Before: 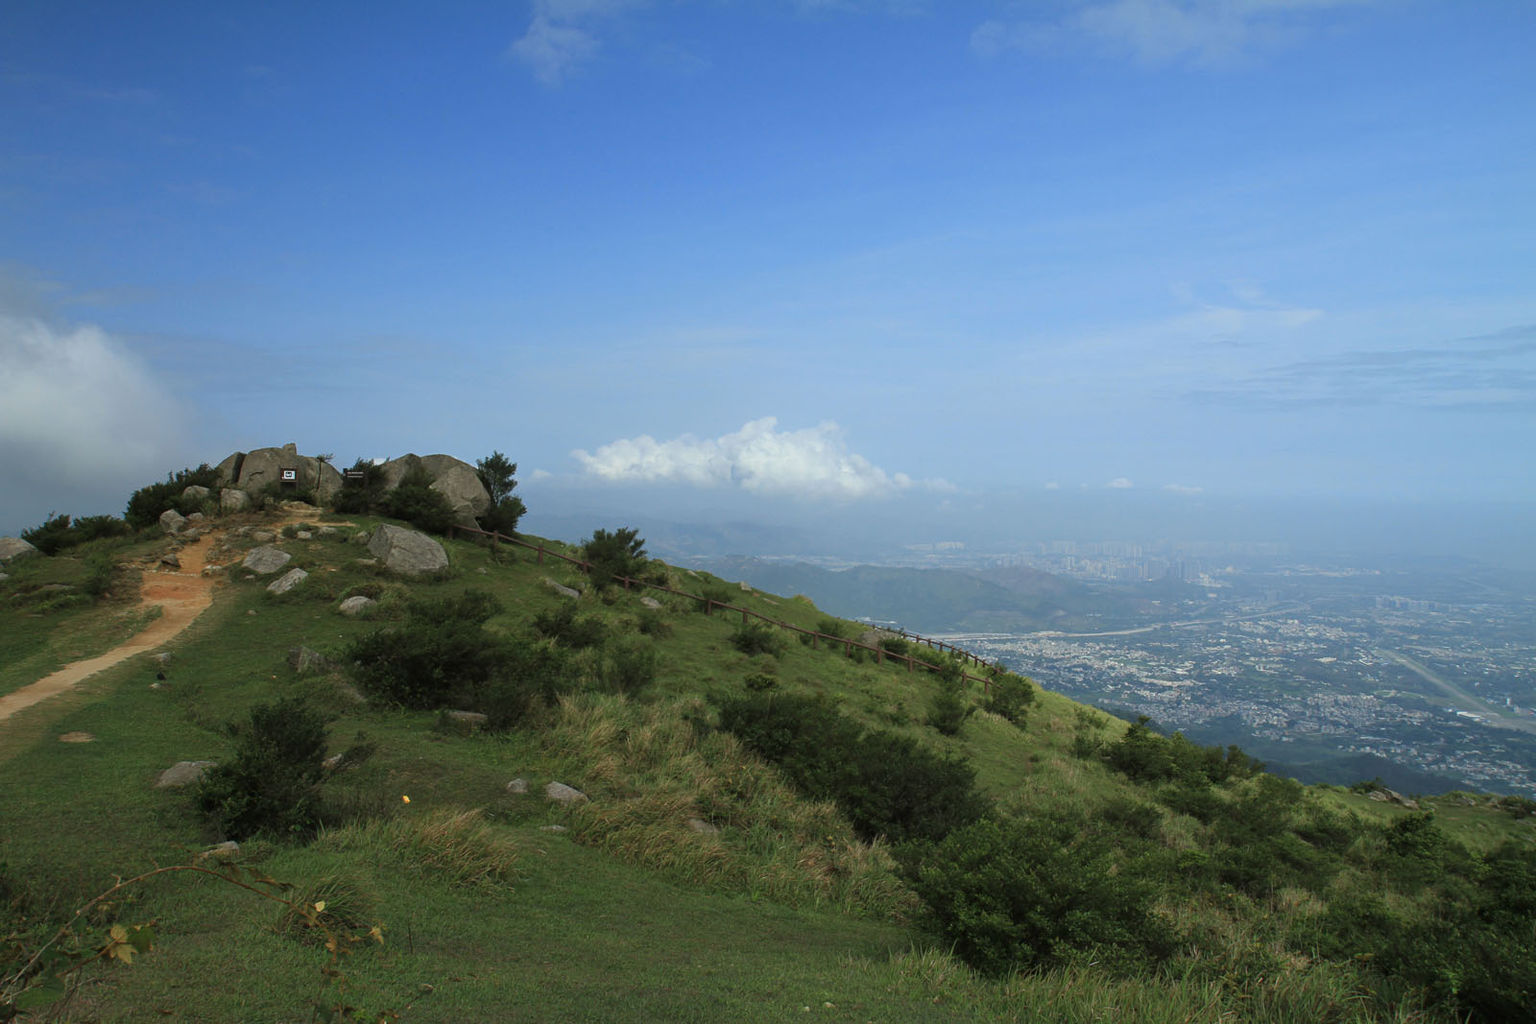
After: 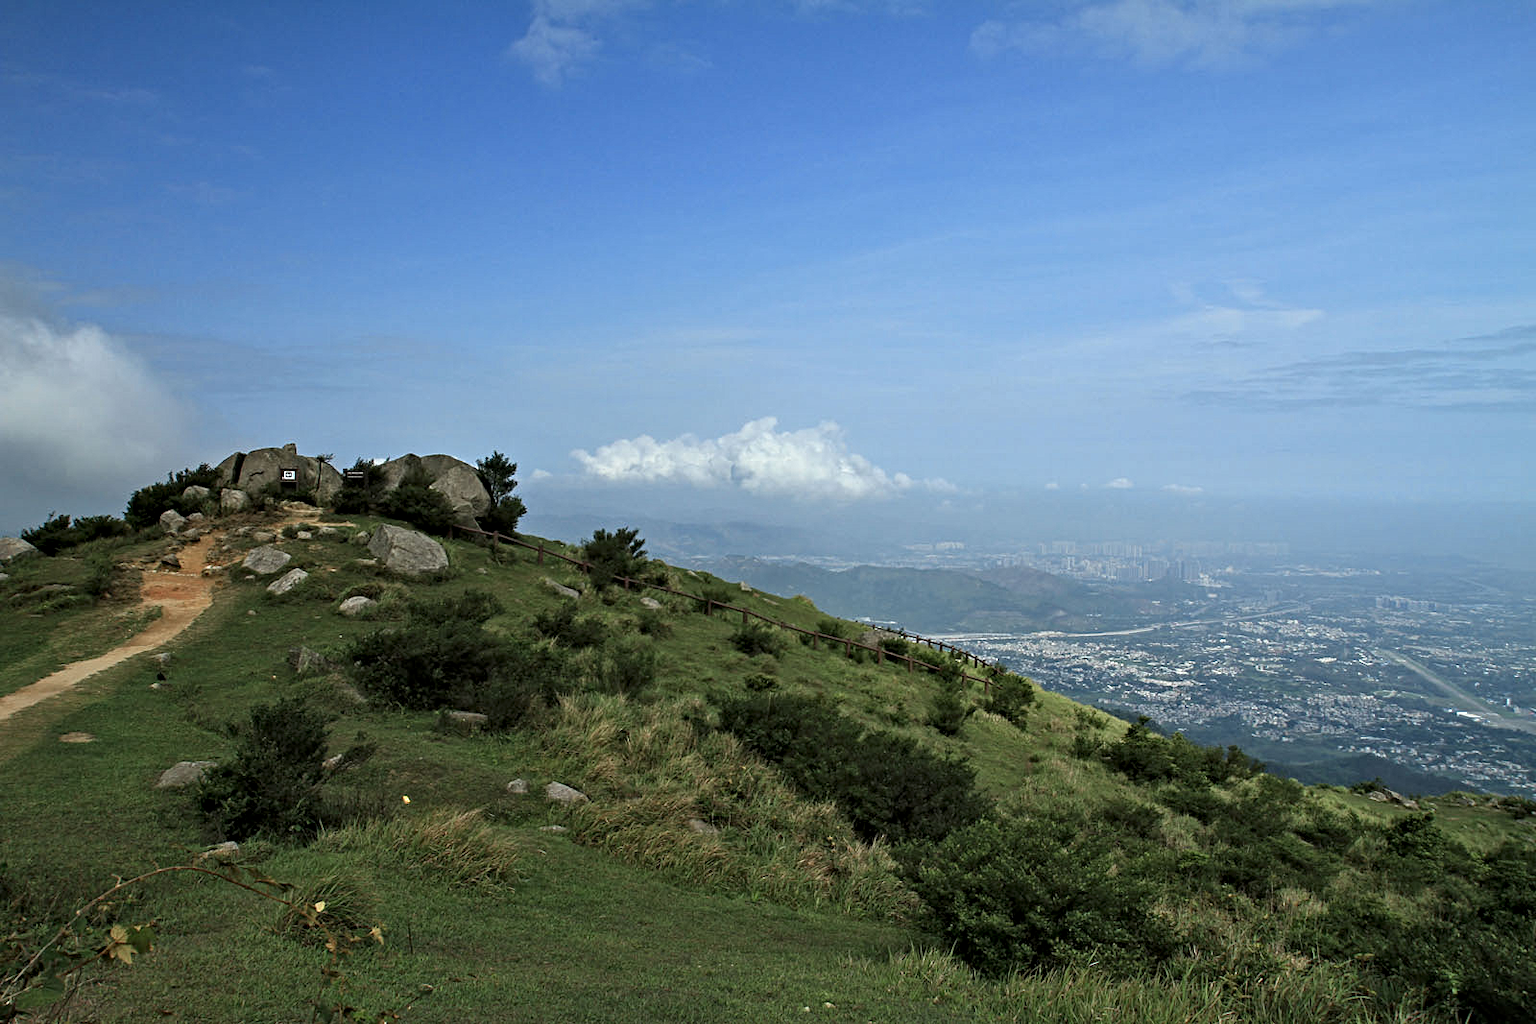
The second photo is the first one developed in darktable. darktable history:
contrast equalizer: y [[0.5, 0.542, 0.583, 0.625, 0.667, 0.708], [0.5 ×6], [0.5 ×6], [0 ×6], [0 ×6]]
